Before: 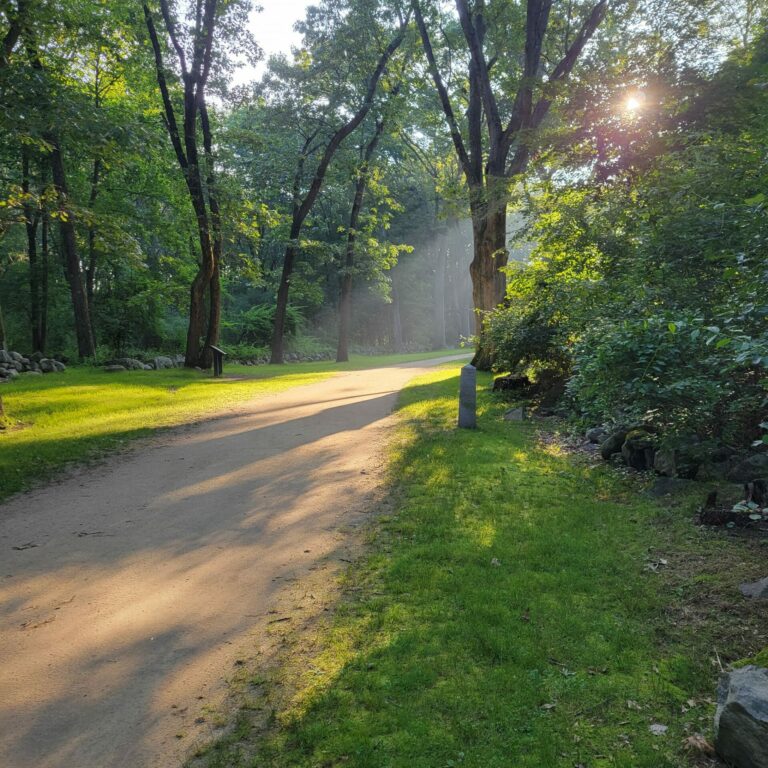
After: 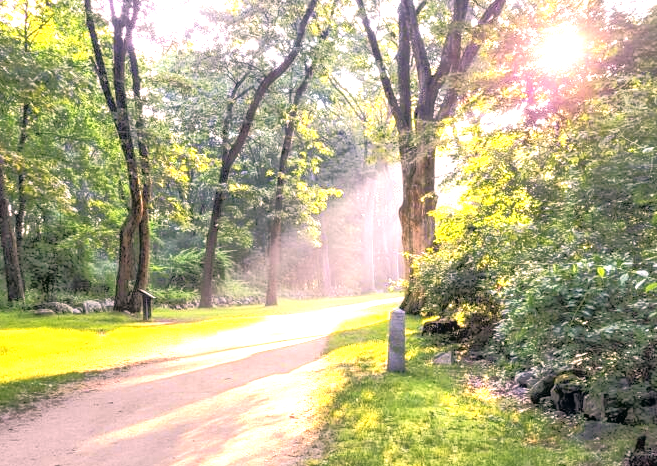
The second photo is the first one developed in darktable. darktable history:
exposure: black level correction 0, exposure 1.98 EV, compensate highlight preservation false
crop and rotate: left 9.34%, top 7.317%, right 5.003%, bottom 31.957%
color zones: curves: ch0 [(0, 0.5) (0.143, 0.5) (0.286, 0.5) (0.429, 0.5) (0.62, 0.489) (0.714, 0.445) (0.844, 0.496) (1, 0.5)]; ch1 [(0, 0.5) (0.143, 0.5) (0.286, 0.5) (0.429, 0.5) (0.571, 0.5) (0.714, 0.523) (0.857, 0.5) (1, 0.5)]
color correction: highlights a* 14.66, highlights b* 4.72
local contrast: on, module defaults
color balance rgb: power › hue 315.85°, highlights gain › chroma 0.975%, highlights gain › hue 25.75°, linear chroma grading › shadows -6.455%, linear chroma grading › highlights -6.675%, linear chroma grading › global chroma -10.229%, linear chroma grading › mid-tones -7.893%, perceptual saturation grading › global saturation 14.665%, global vibrance 10.03%
tone equalizer: -8 EV -1.83 EV, -7 EV -1.16 EV, -6 EV -1.65 EV, edges refinement/feathering 500, mask exposure compensation -1.57 EV, preserve details no
